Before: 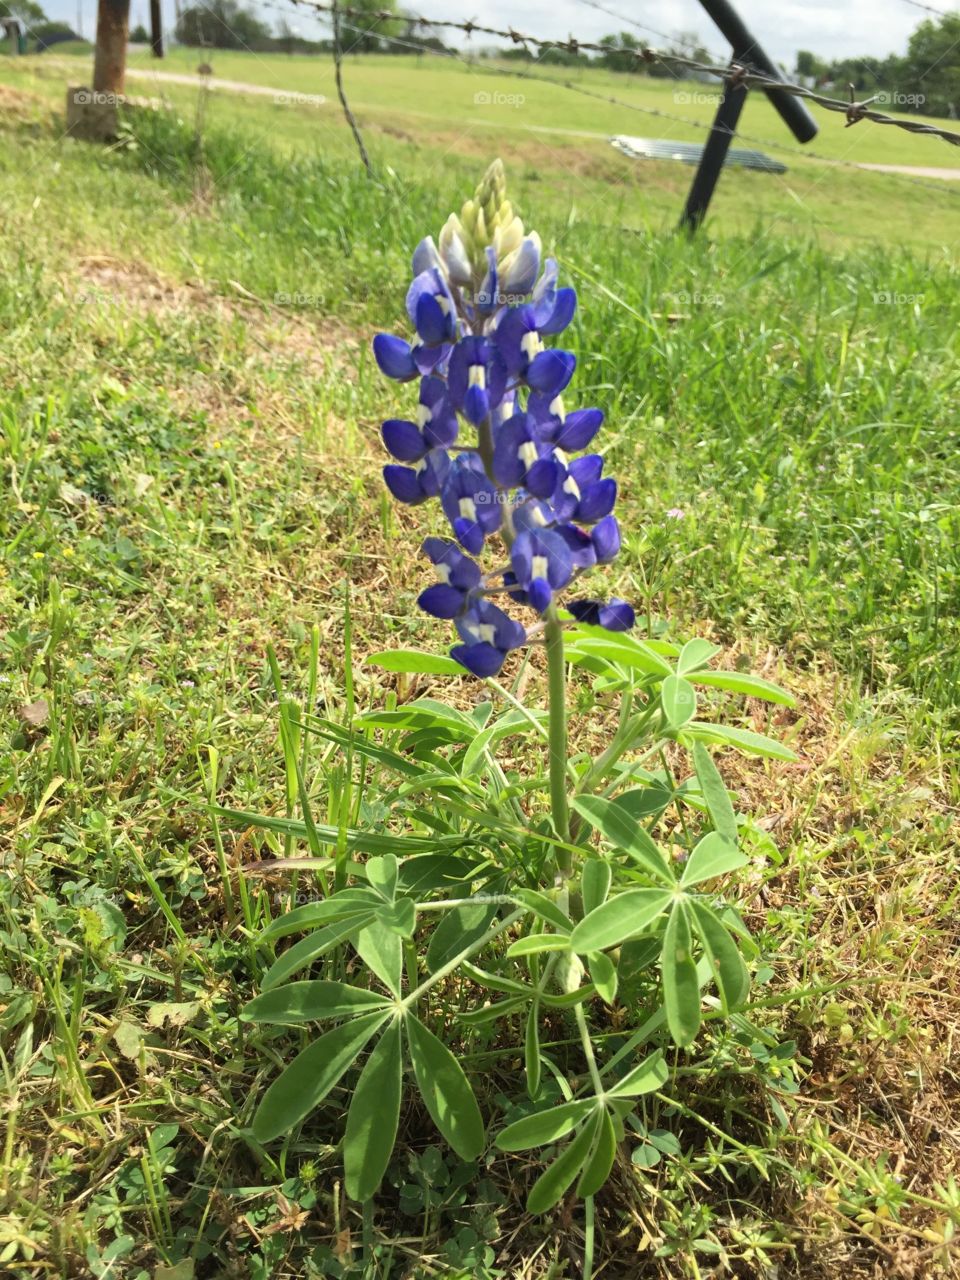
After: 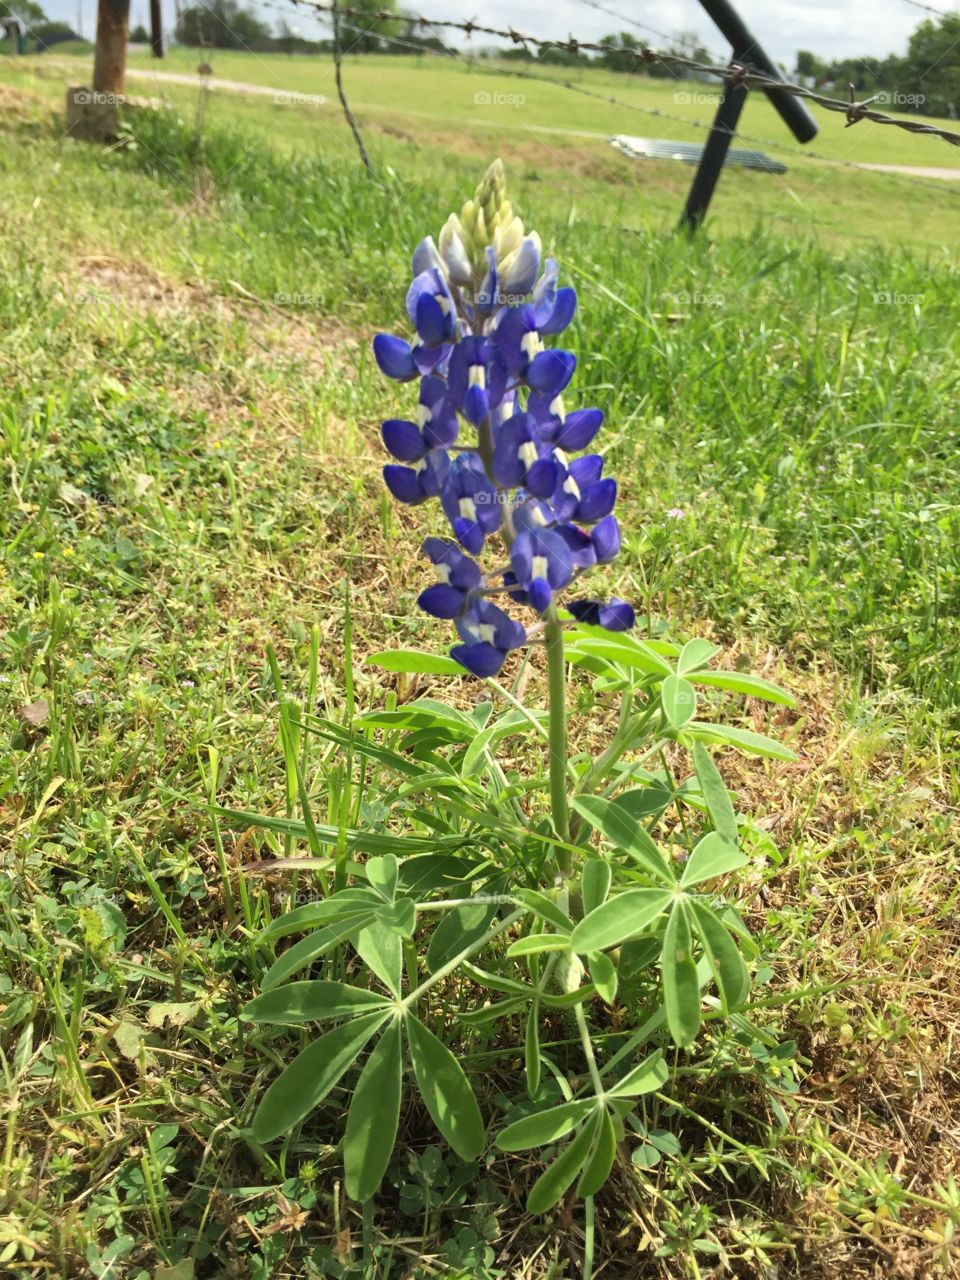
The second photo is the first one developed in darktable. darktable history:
shadows and highlights: radius 125.29, shadows 30.32, highlights -30.94, low approximation 0.01, soften with gaussian
